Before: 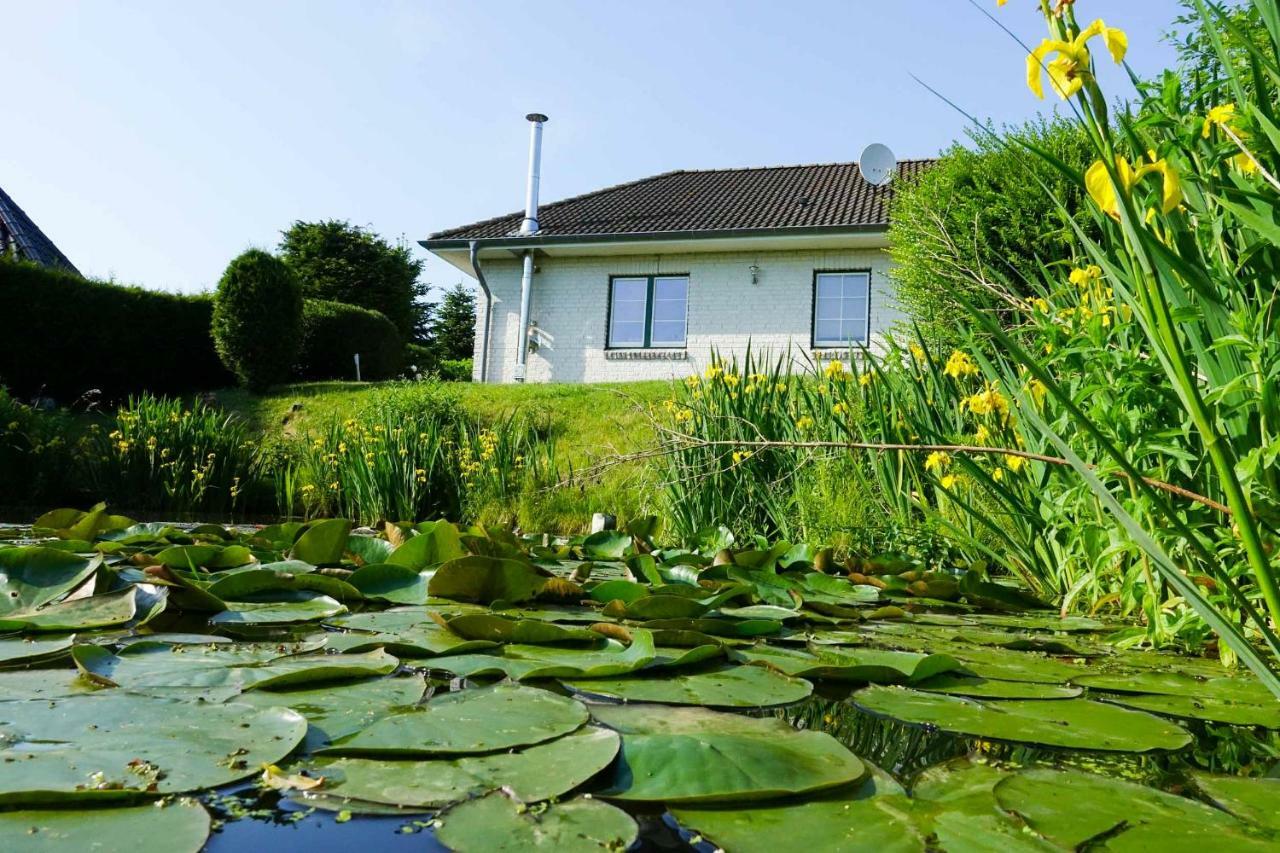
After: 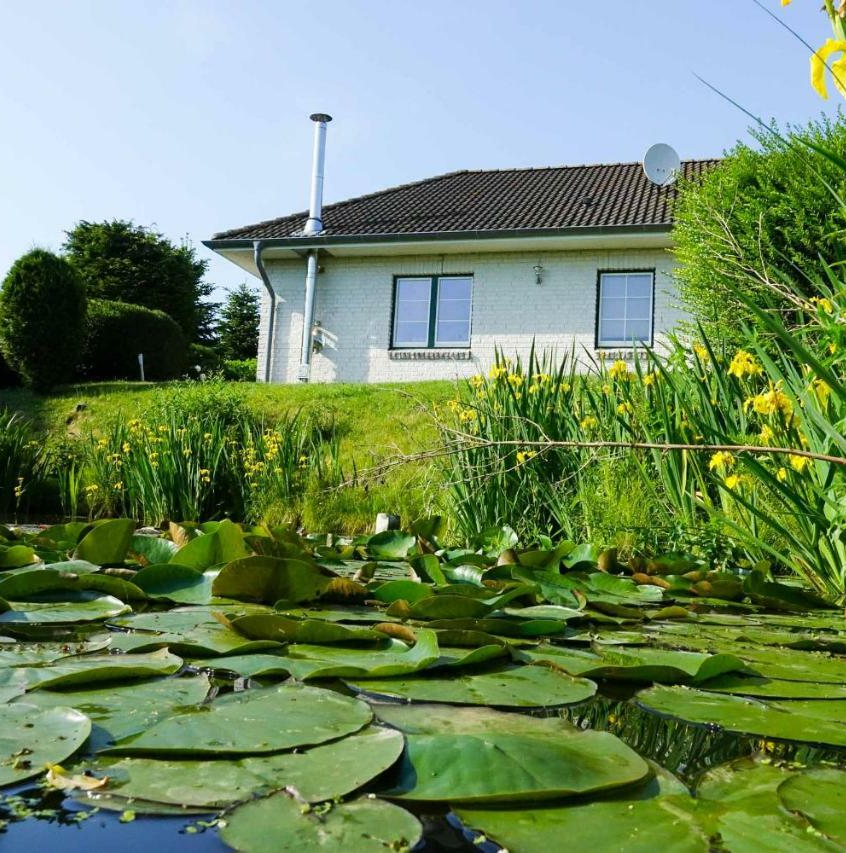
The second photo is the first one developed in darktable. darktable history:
crop: left 16.885%, right 16.943%
